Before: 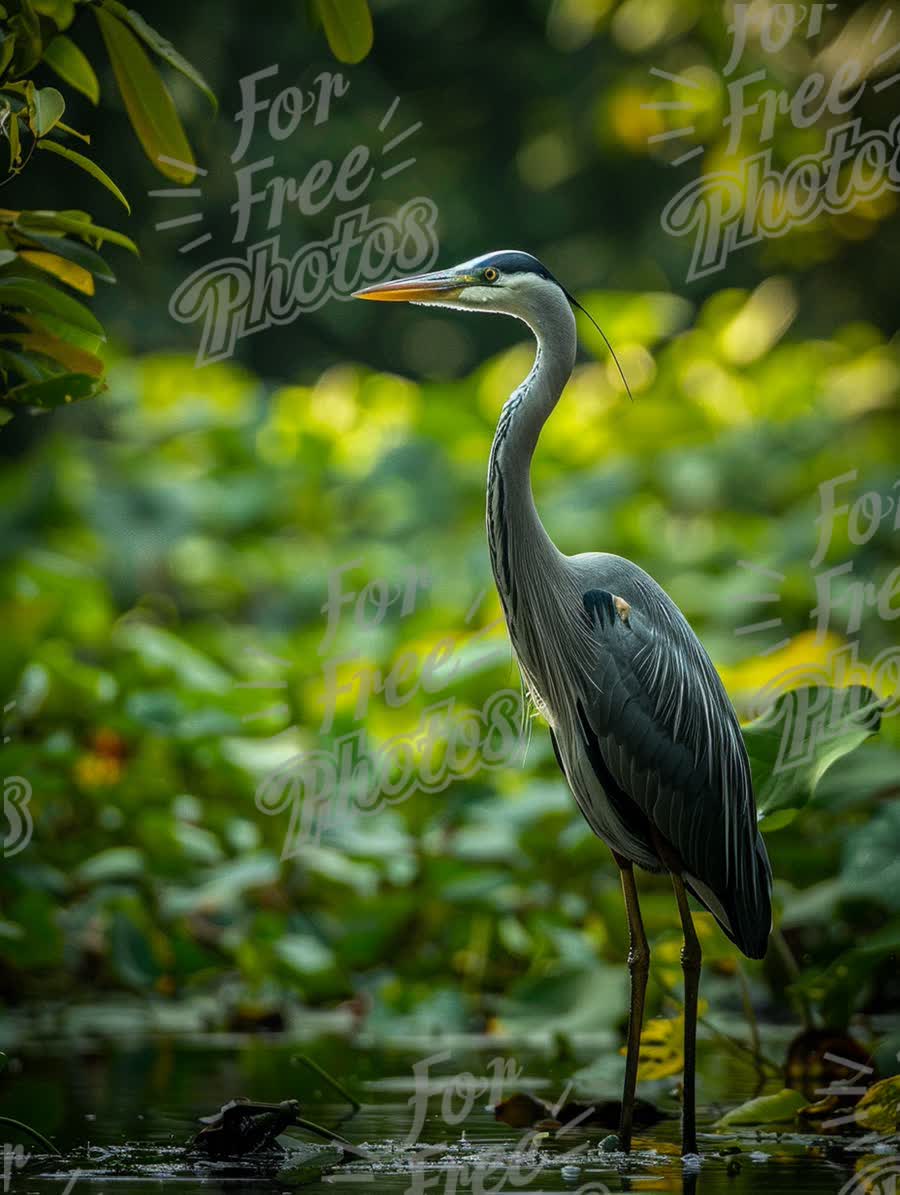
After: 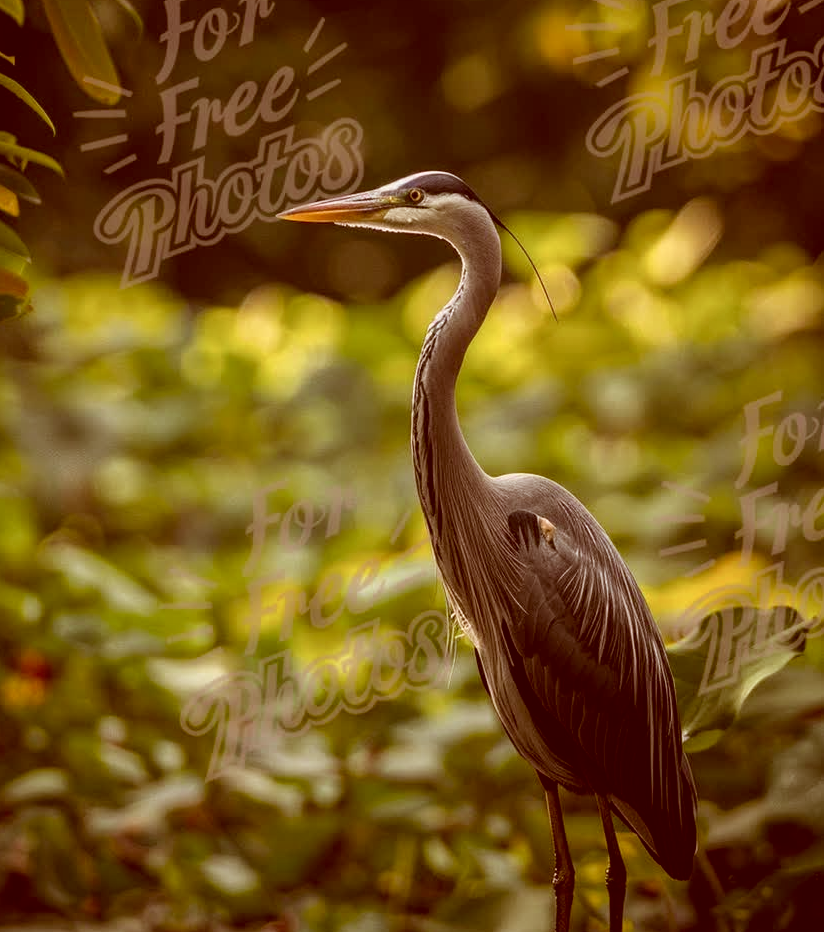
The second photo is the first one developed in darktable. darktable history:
color correction: highlights a* 9.4, highlights b* 8.65, shadows a* 39.24, shadows b* 39.26, saturation 0.767
crop: left 8.404%, top 6.612%, bottom 15.369%
